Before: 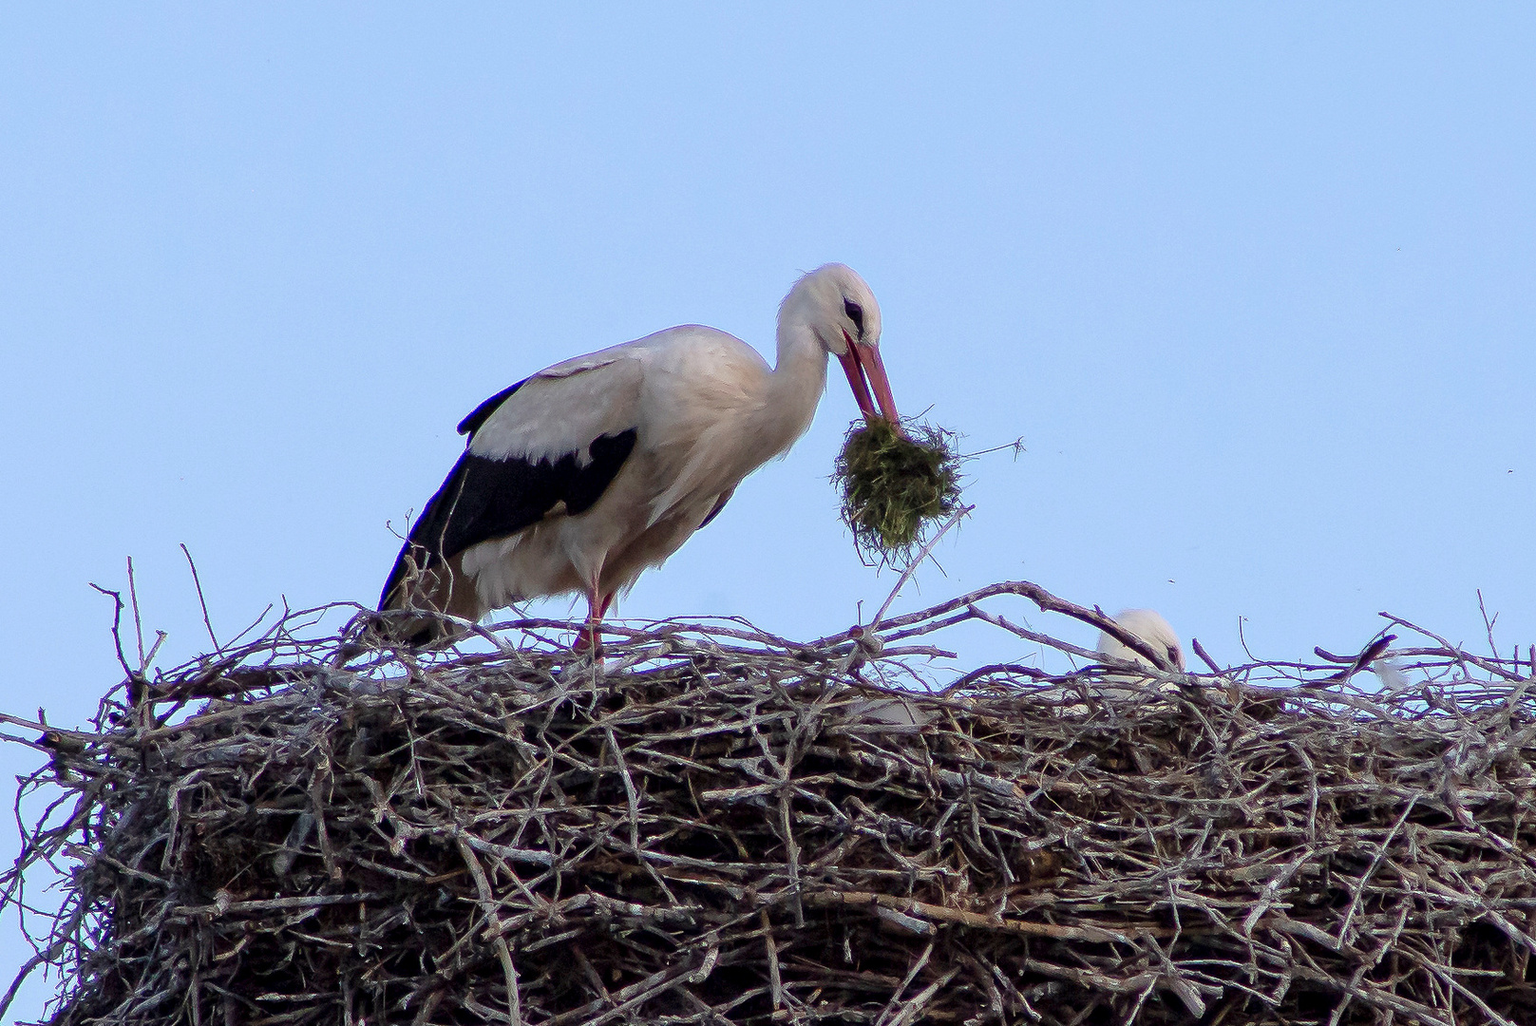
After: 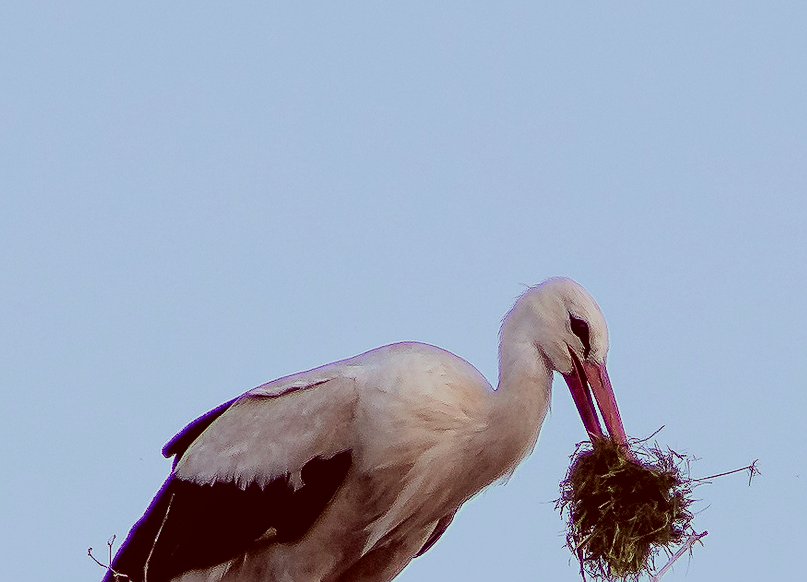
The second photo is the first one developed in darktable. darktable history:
sharpen: on, module defaults
color correction: highlights a* -7.02, highlights b* -0.21, shadows a* 20.43, shadows b* 12.43
crop: left 19.734%, right 30.322%, bottom 46.087%
filmic rgb: black relative exposure -7.5 EV, white relative exposure 4.99 EV, threshold 5.97 EV, hardness 3.34, contrast 1.297, color science v5 (2021), contrast in shadows safe, contrast in highlights safe, enable highlight reconstruction true
